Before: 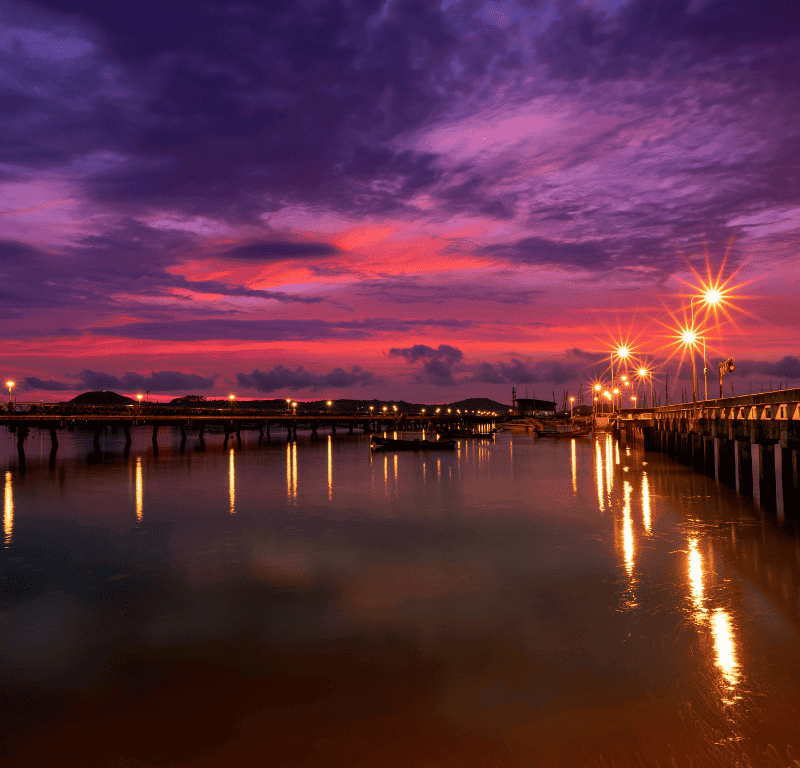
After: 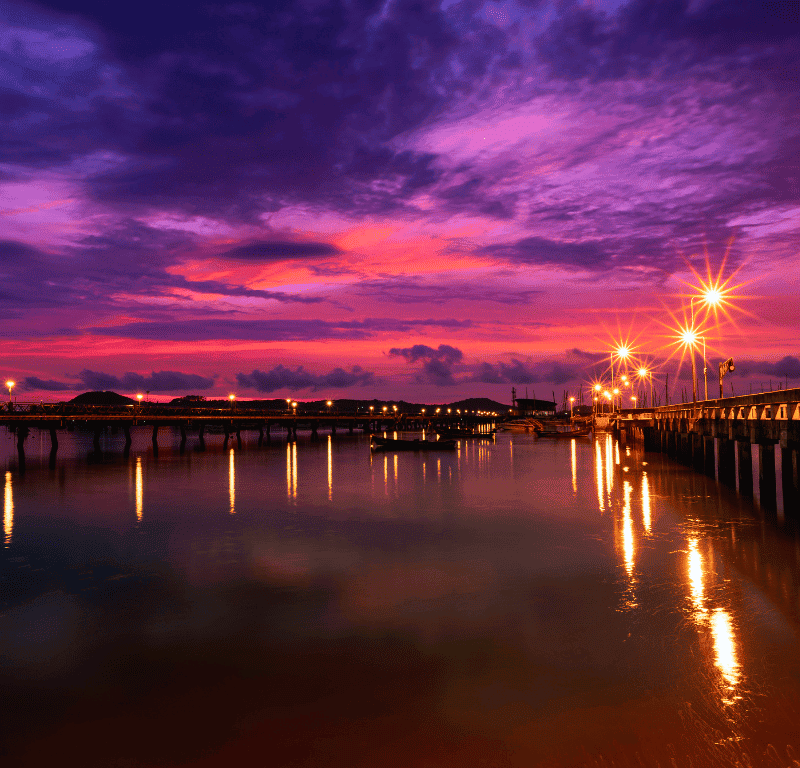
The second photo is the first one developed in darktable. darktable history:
velvia: on, module defaults
color calibration: x 0.355, y 0.367, temperature 4700.38 K
tone curve: curves: ch0 [(0, 0) (0.003, 0.014) (0.011, 0.019) (0.025, 0.026) (0.044, 0.037) (0.069, 0.053) (0.1, 0.083) (0.136, 0.121) (0.177, 0.163) (0.224, 0.22) (0.277, 0.281) (0.335, 0.354) (0.399, 0.436) (0.468, 0.526) (0.543, 0.612) (0.623, 0.706) (0.709, 0.79) (0.801, 0.858) (0.898, 0.925) (1, 1)], preserve colors none
